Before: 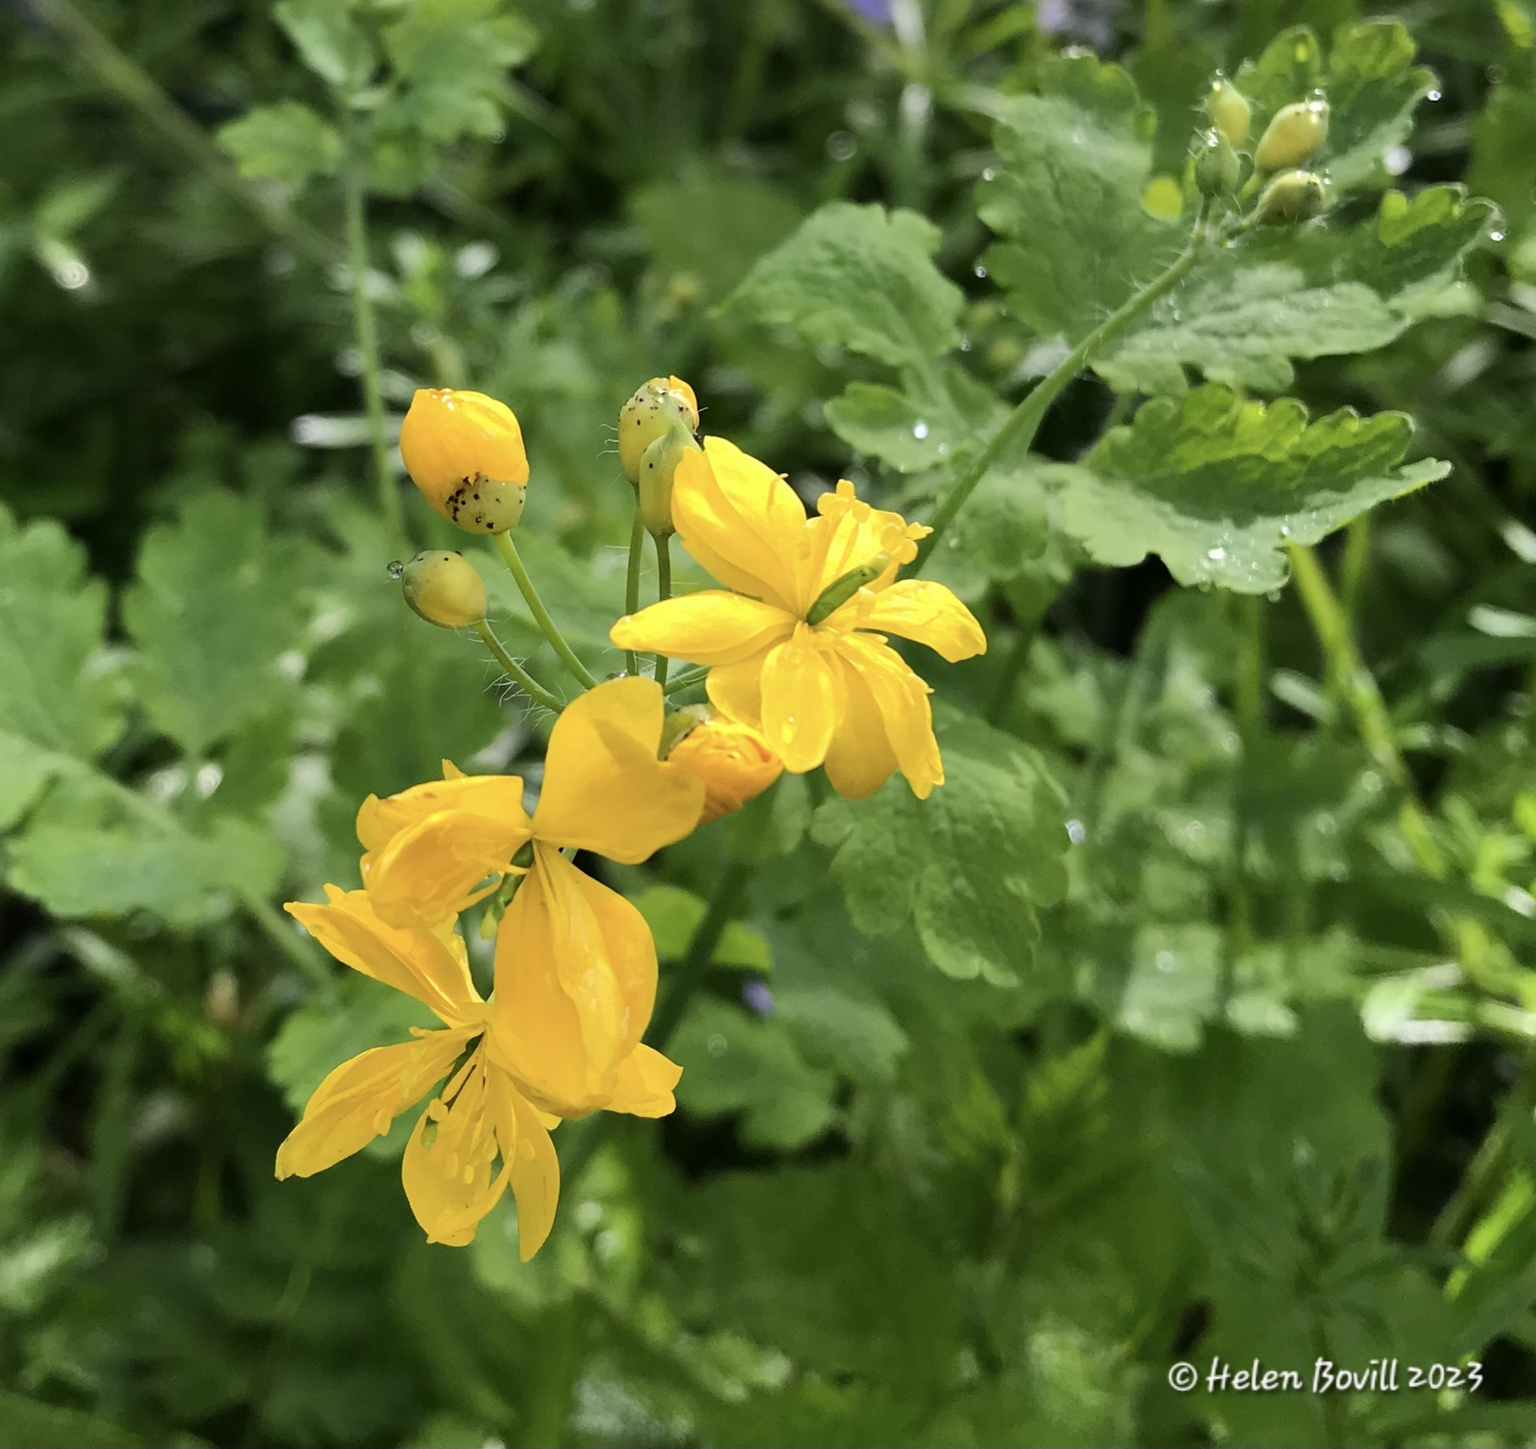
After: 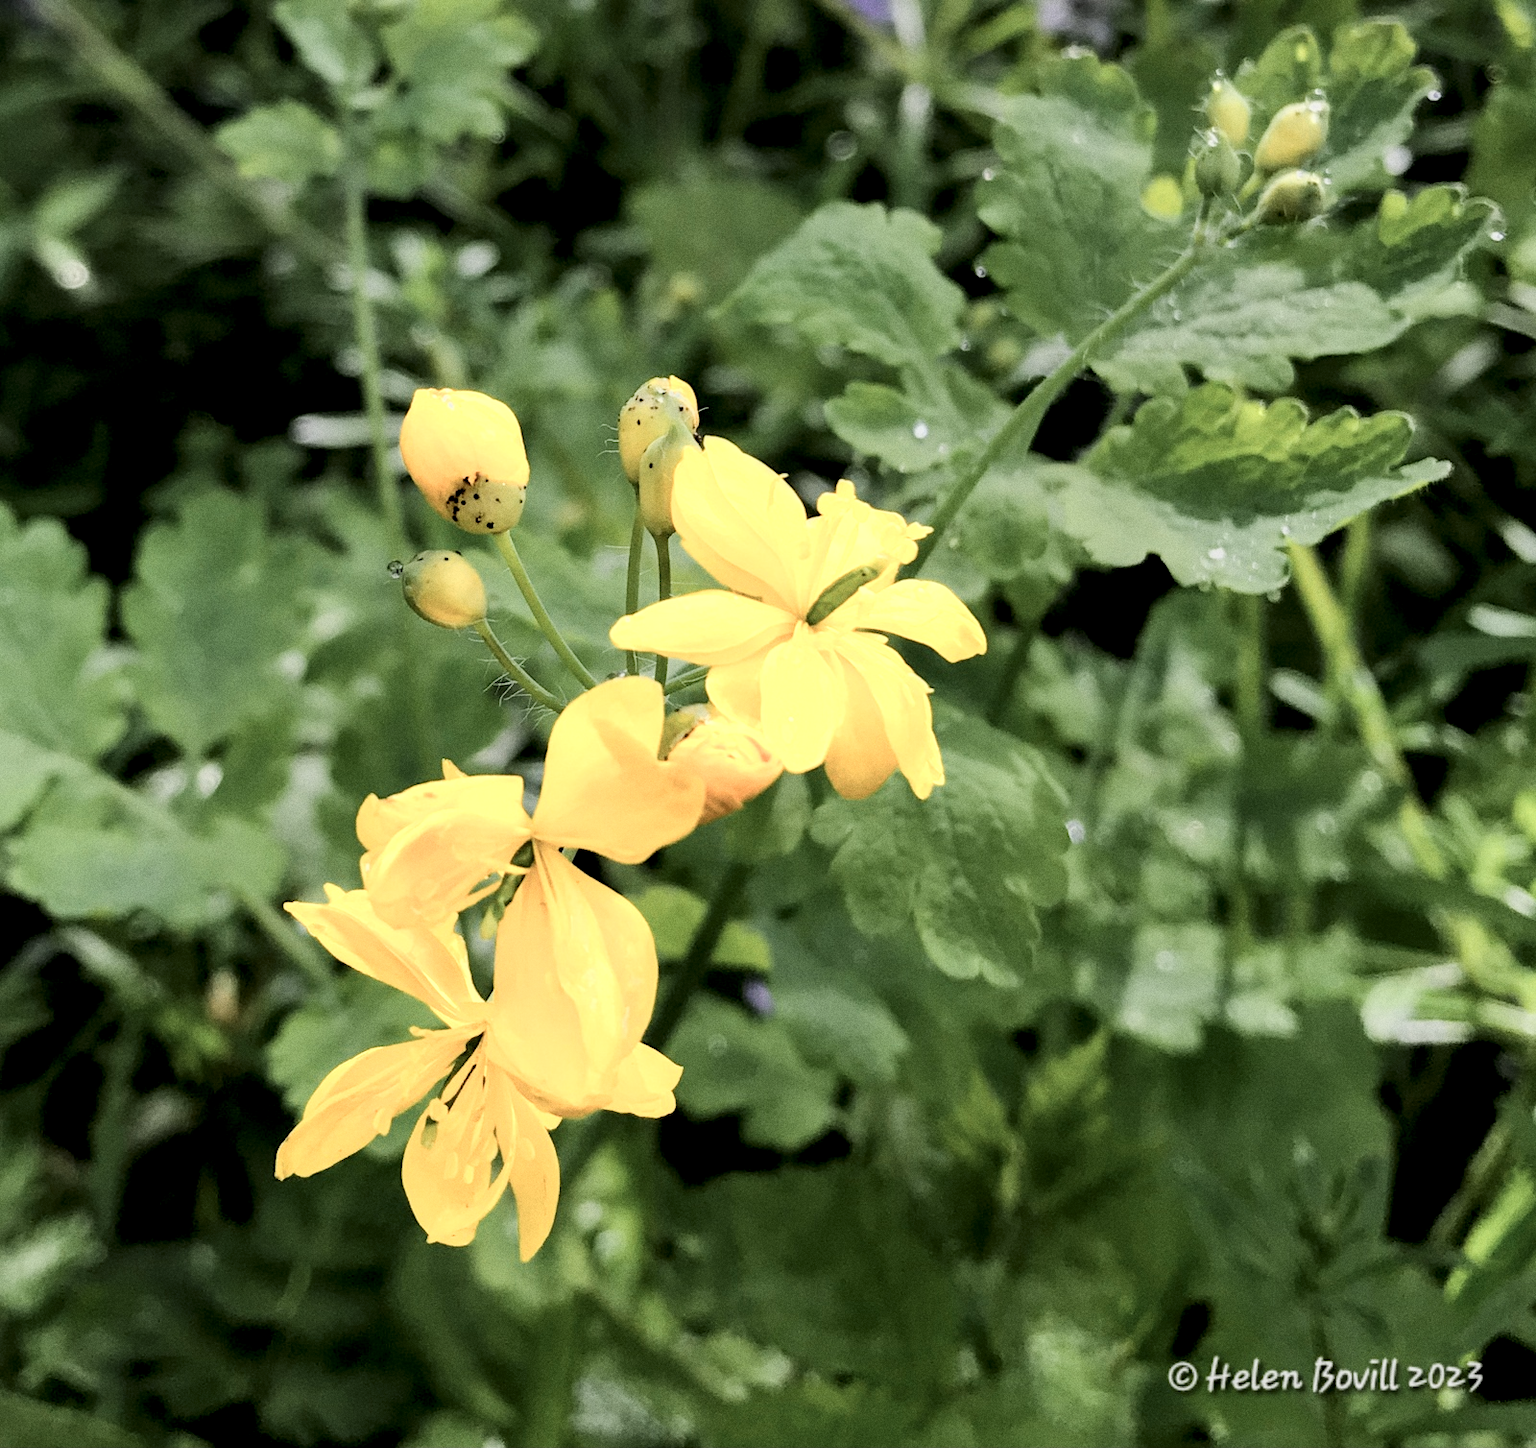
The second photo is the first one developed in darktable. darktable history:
color zones: curves: ch0 [(0.018, 0.548) (0.197, 0.654) (0.425, 0.447) (0.605, 0.658) (0.732, 0.579)]; ch1 [(0.105, 0.531) (0.224, 0.531) (0.386, 0.39) (0.618, 0.456) (0.732, 0.456) (0.956, 0.421)]; ch2 [(0.039, 0.583) (0.215, 0.465) (0.399, 0.544) (0.465, 0.548) (0.614, 0.447) (0.724, 0.43) (0.882, 0.623) (0.956, 0.632)]
filmic rgb: black relative exposure -7.15 EV, white relative exposure 5.36 EV, hardness 3.02
local contrast: detail 135%, midtone range 0.75
grain: coarseness 0.47 ISO
